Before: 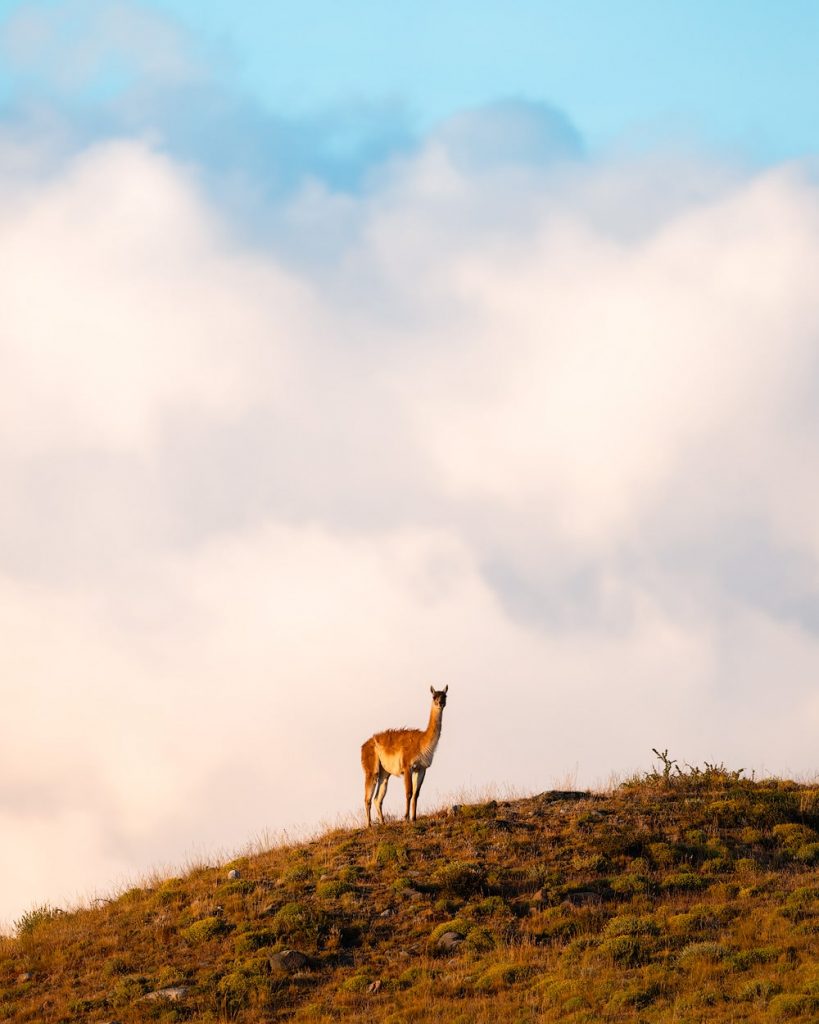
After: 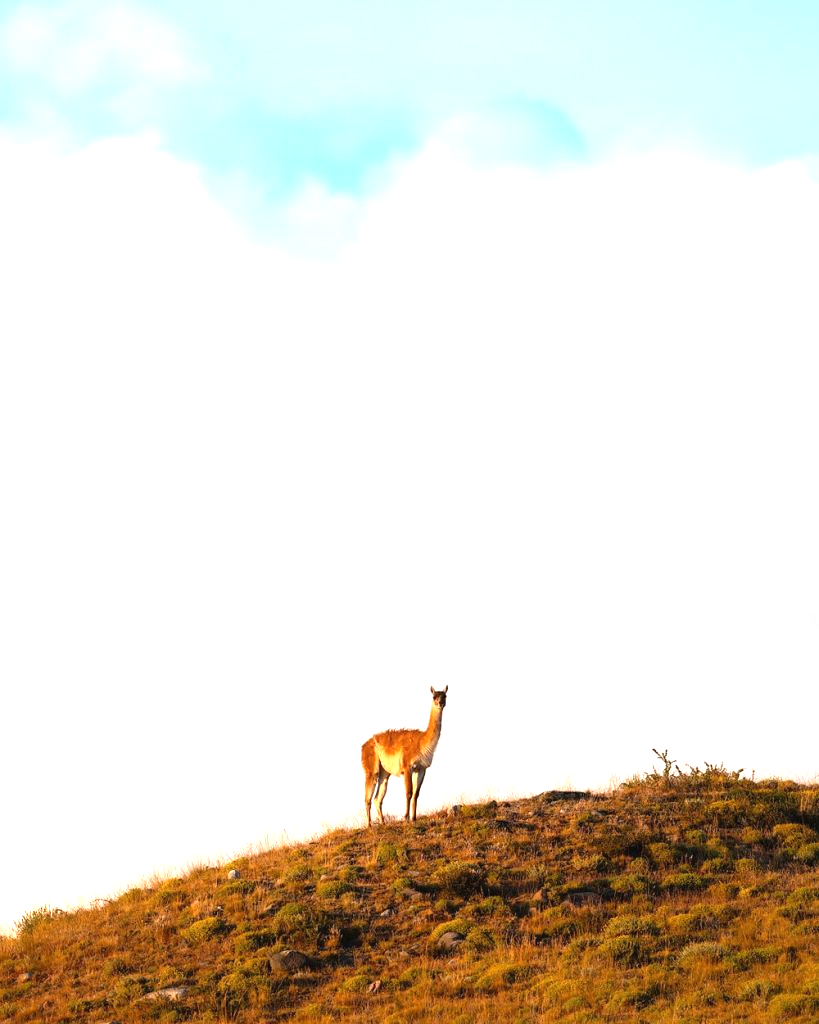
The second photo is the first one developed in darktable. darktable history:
contrast equalizer: octaves 7, y [[0.6 ×6], [0.55 ×6], [0 ×6], [0 ×6], [0 ×6]], mix -0.1
exposure: black level correction 0, exposure 0.9 EV, compensate highlight preservation false
